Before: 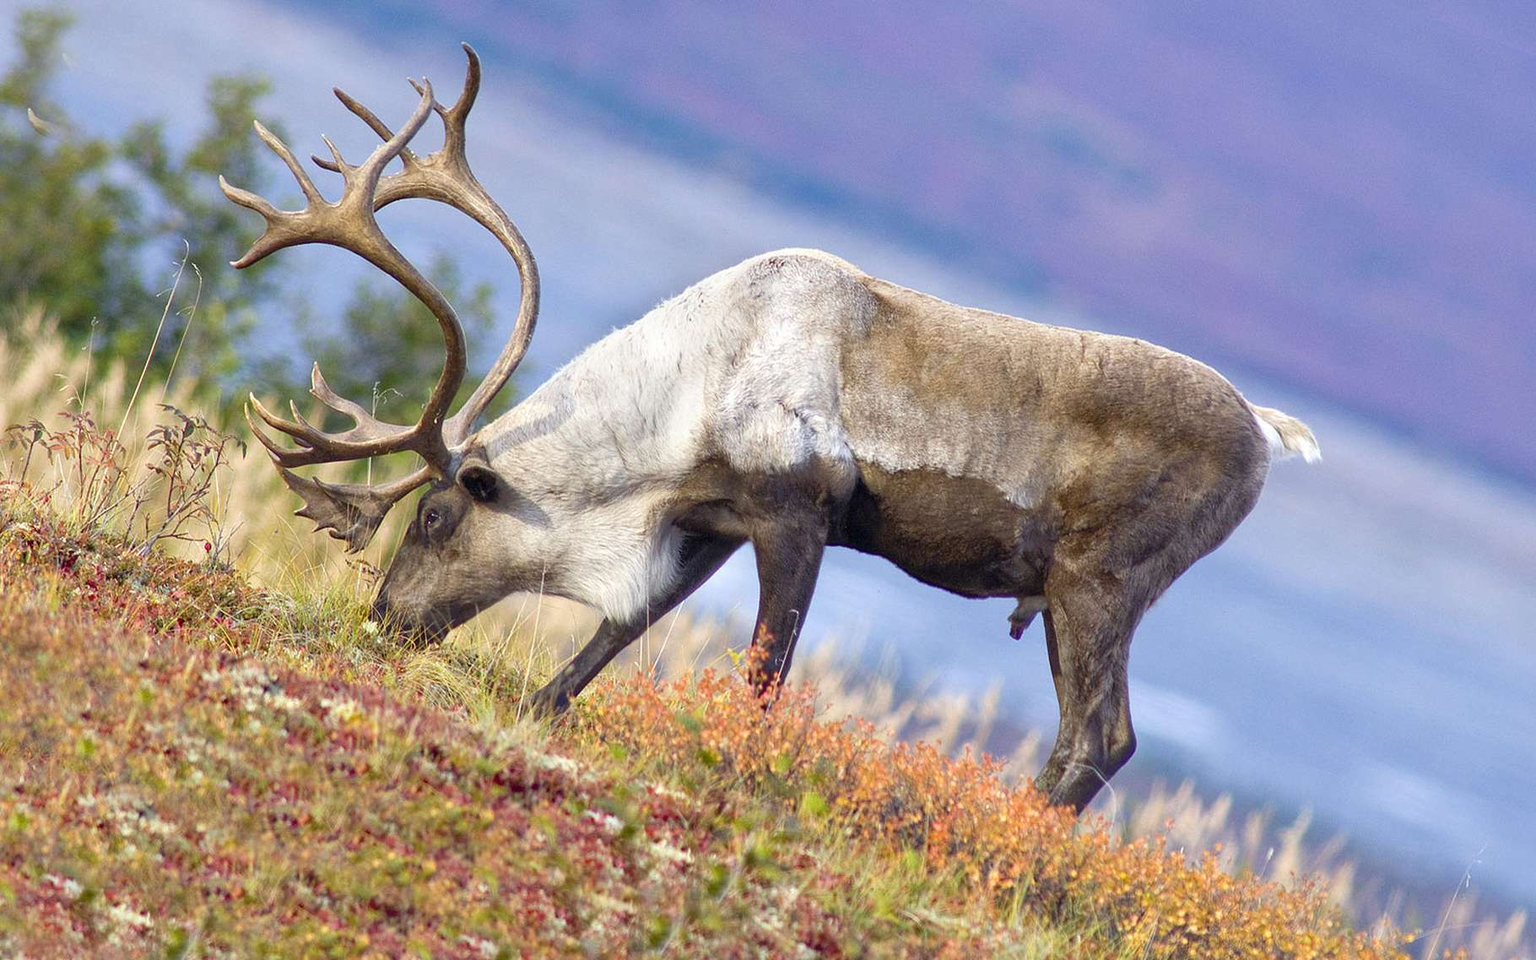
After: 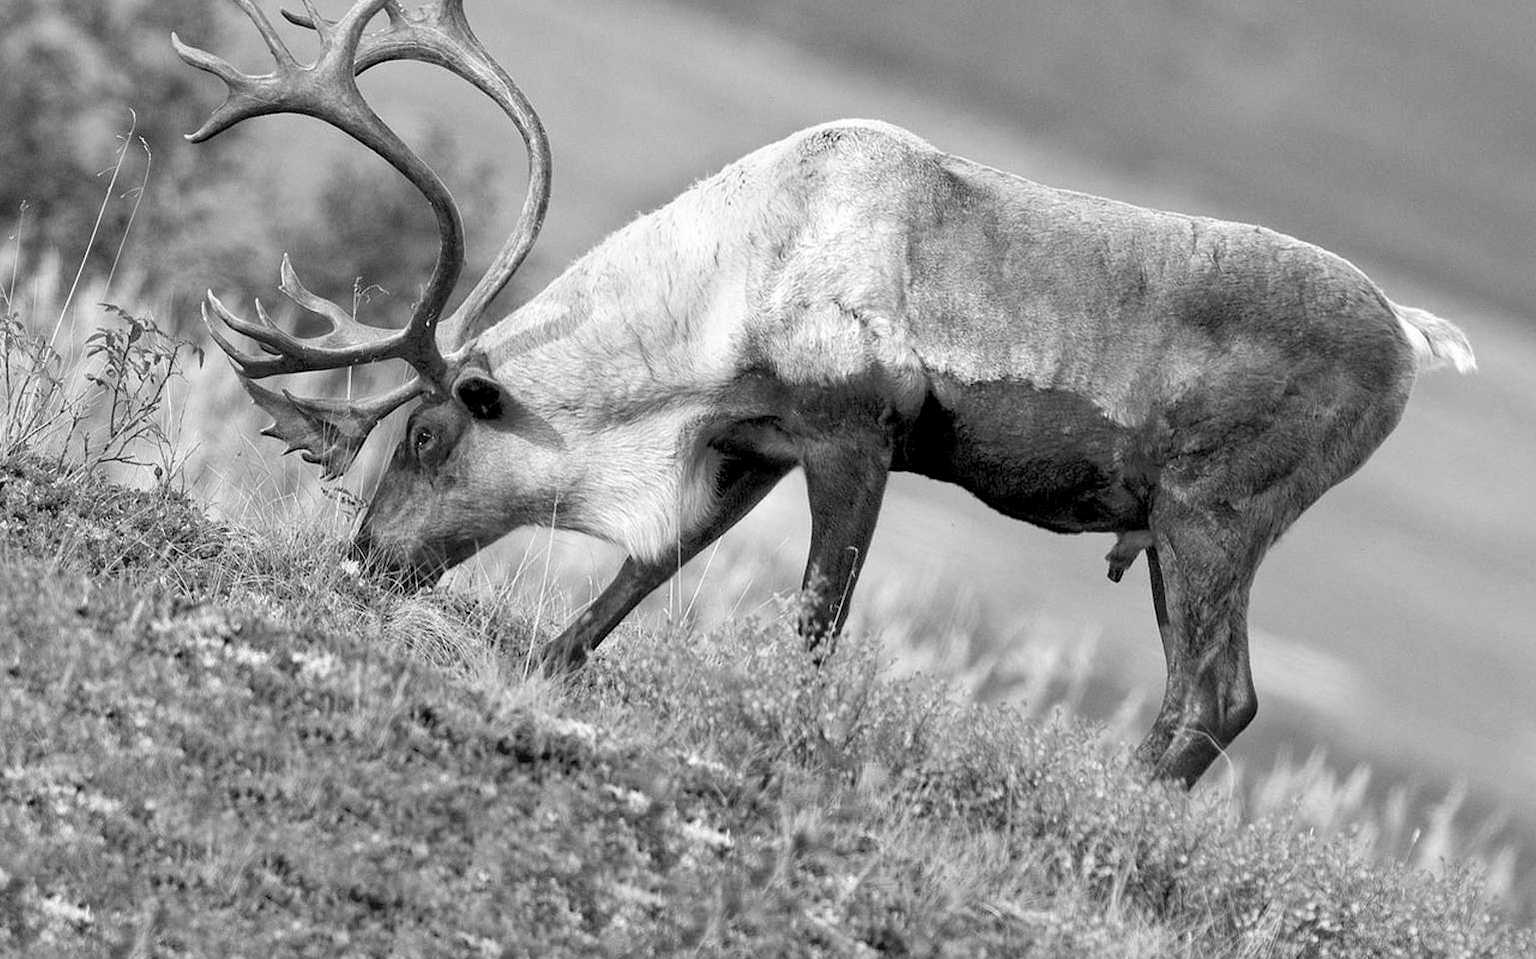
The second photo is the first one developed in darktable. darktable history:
monochrome: on, module defaults
crop and rotate: left 4.842%, top 15.51%, right 10.668%
color balance rgb: perceptual saturation grading › global saturation 20%, perceptual saturation grading › highlights -25%, perceptual saturation grading › shadows 25%
exposure: black level correction 0.01, exposure 0.011 EV, compensate highlight preservation false
